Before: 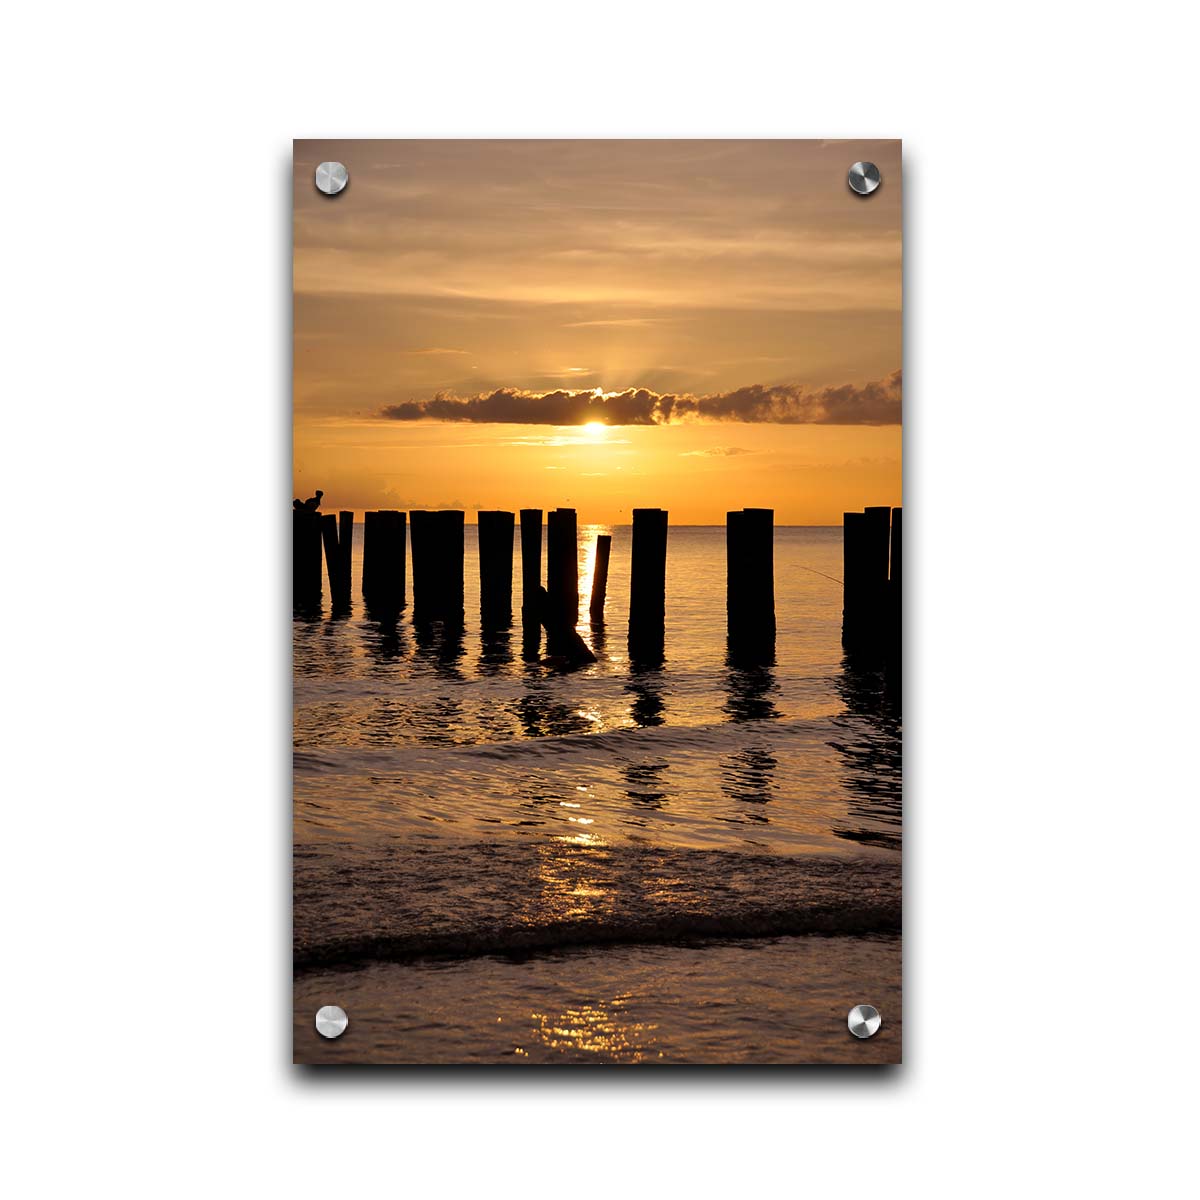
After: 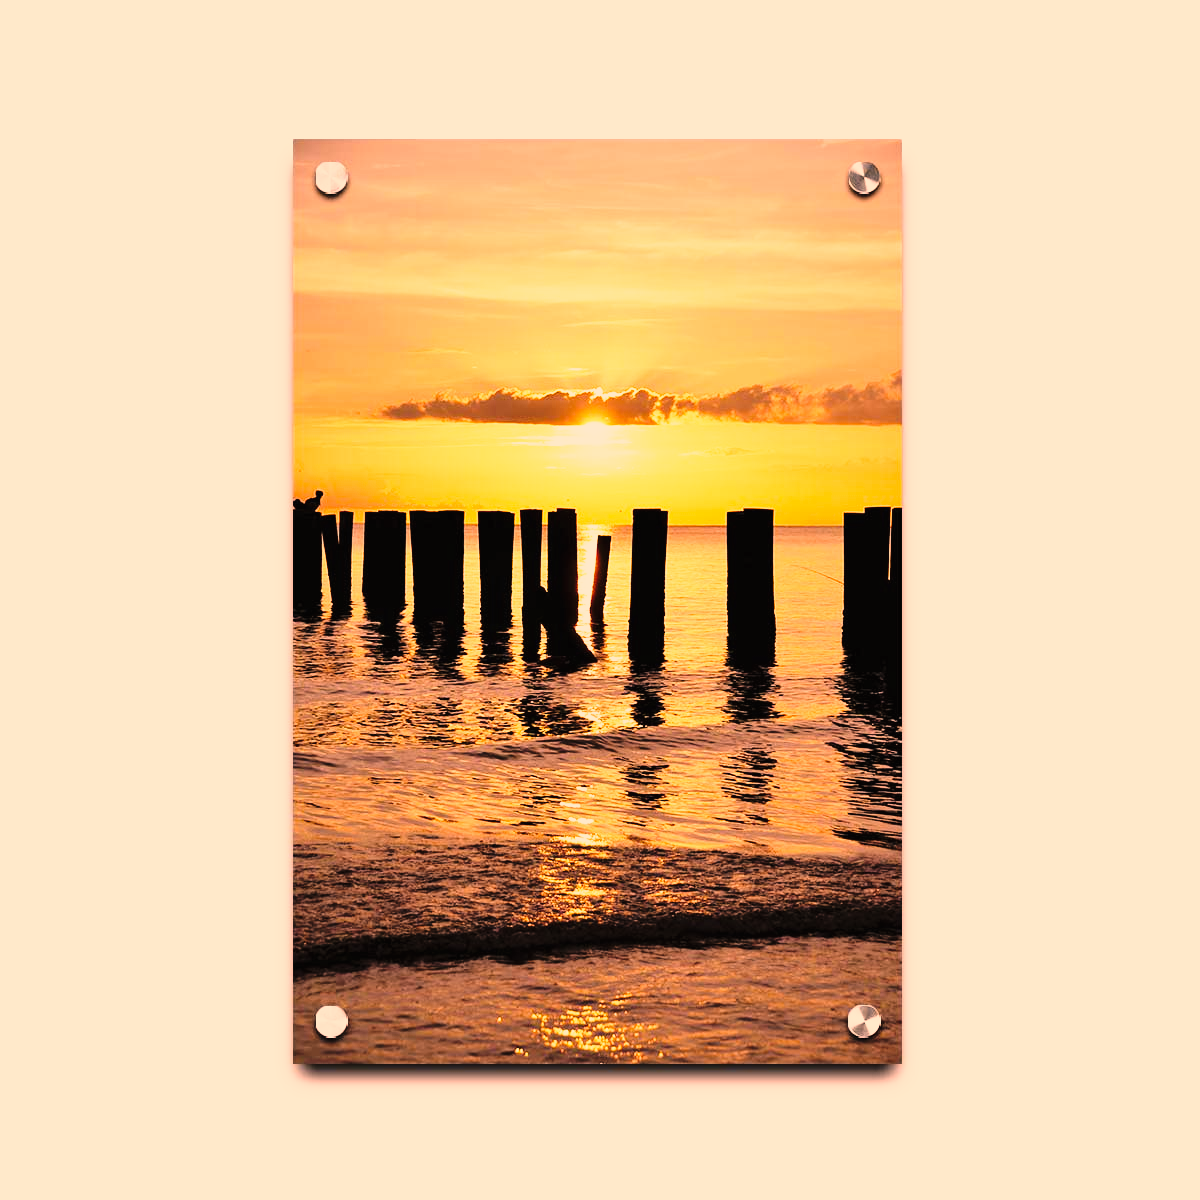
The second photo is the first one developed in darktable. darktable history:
base curve: curves: ch0 [(0, 0) (0.028, 0.03) (0.121, 0.232) (0.46, 0.748) (0.859, 0.968) (1, 1)], preserve colors none
contrast brightness saturation: brightness 0.091, saturation 0.195
tone curve: curves: ch0 [(0, 0.01) (0.037, 0.032) (0.131, 0.108) (0.275, 0.286) (0.483, 0.517) (0.61, 0.661) (0.697, 0.768) (0.797, 0.876) (0.888, 0.952) (0.997, 0.995)]; ch1 [(0, 0) (0.312, 0.262) (0.425, 0.402) (0.5, 0.5) (0.527, 0.532) (0.556, 0.585) (0.683, 0.706) (0.746, 0.77) (1, 1)]; ch2 [(0, 0) (0.223, 0.185) (0.333, 0.284) (0.432, 0.4) (0.502, 0.502) (0.525, 0.527) (0.545, 0.564) (0.587, 0.613) (0.636, 0.654) (0.711, 0.729) (0.845, 0.855) (0.998, 0.977)], preserve colors none
color correction: highlights a* 39.76, highlights b* 39.78, saturation 0.691
